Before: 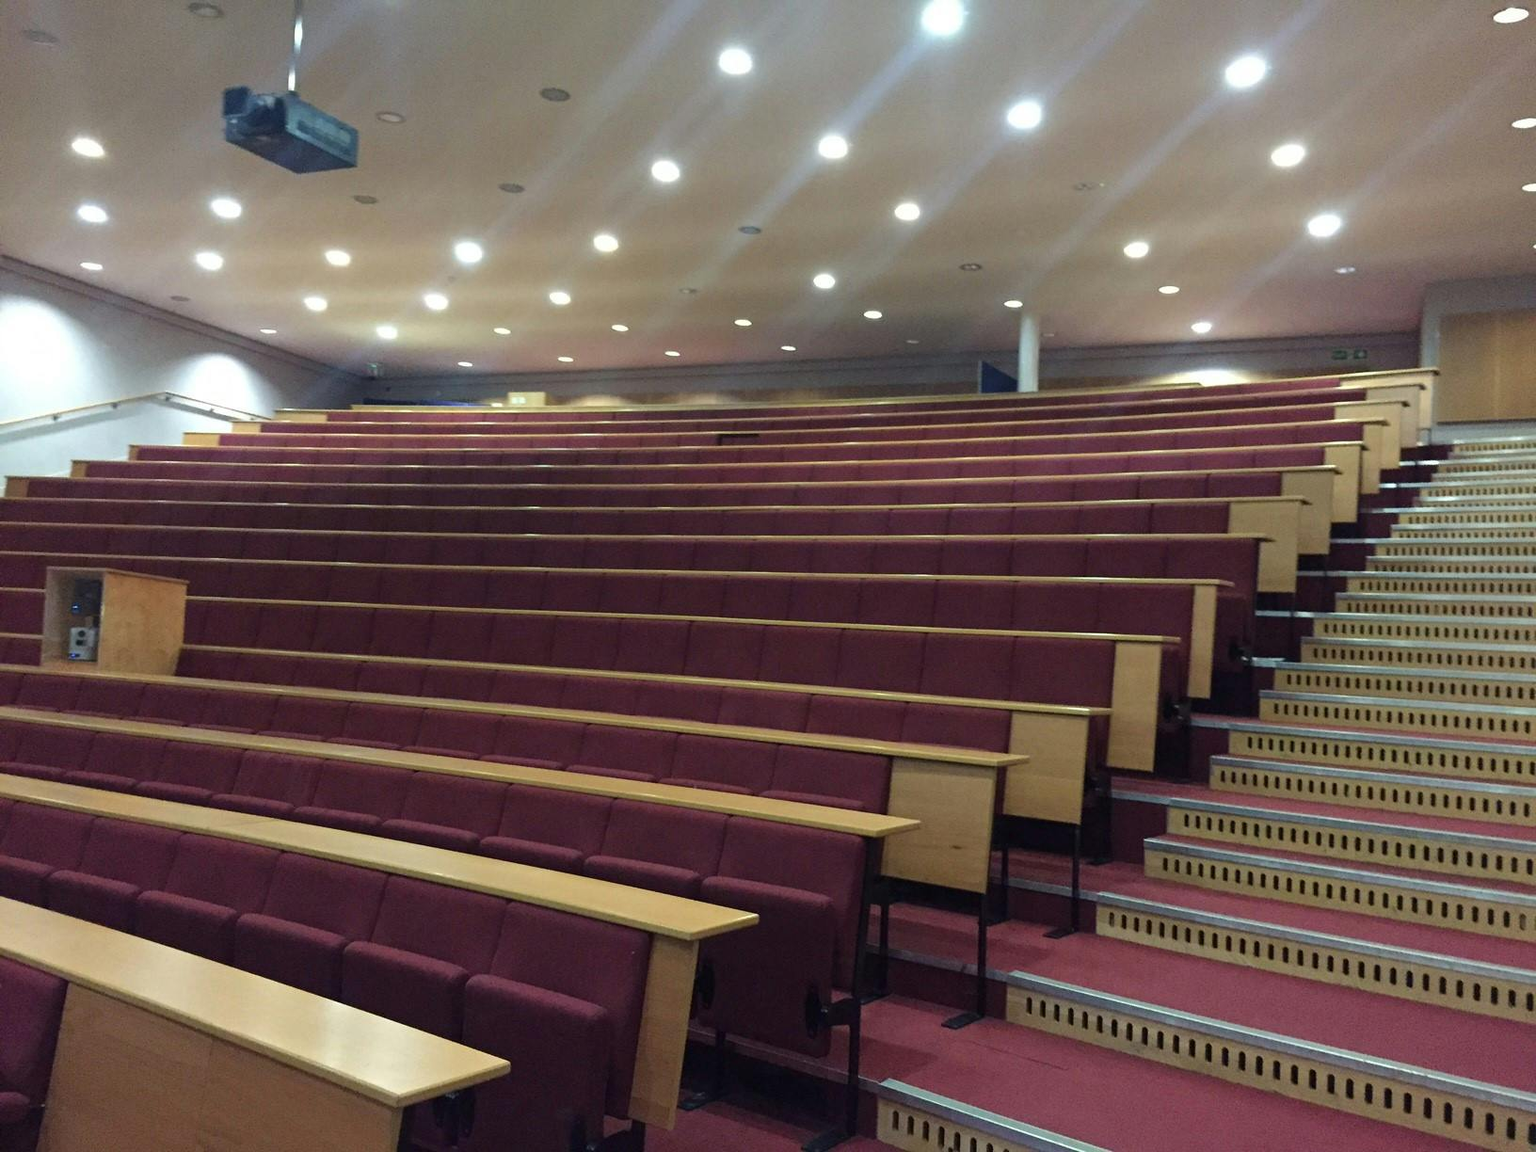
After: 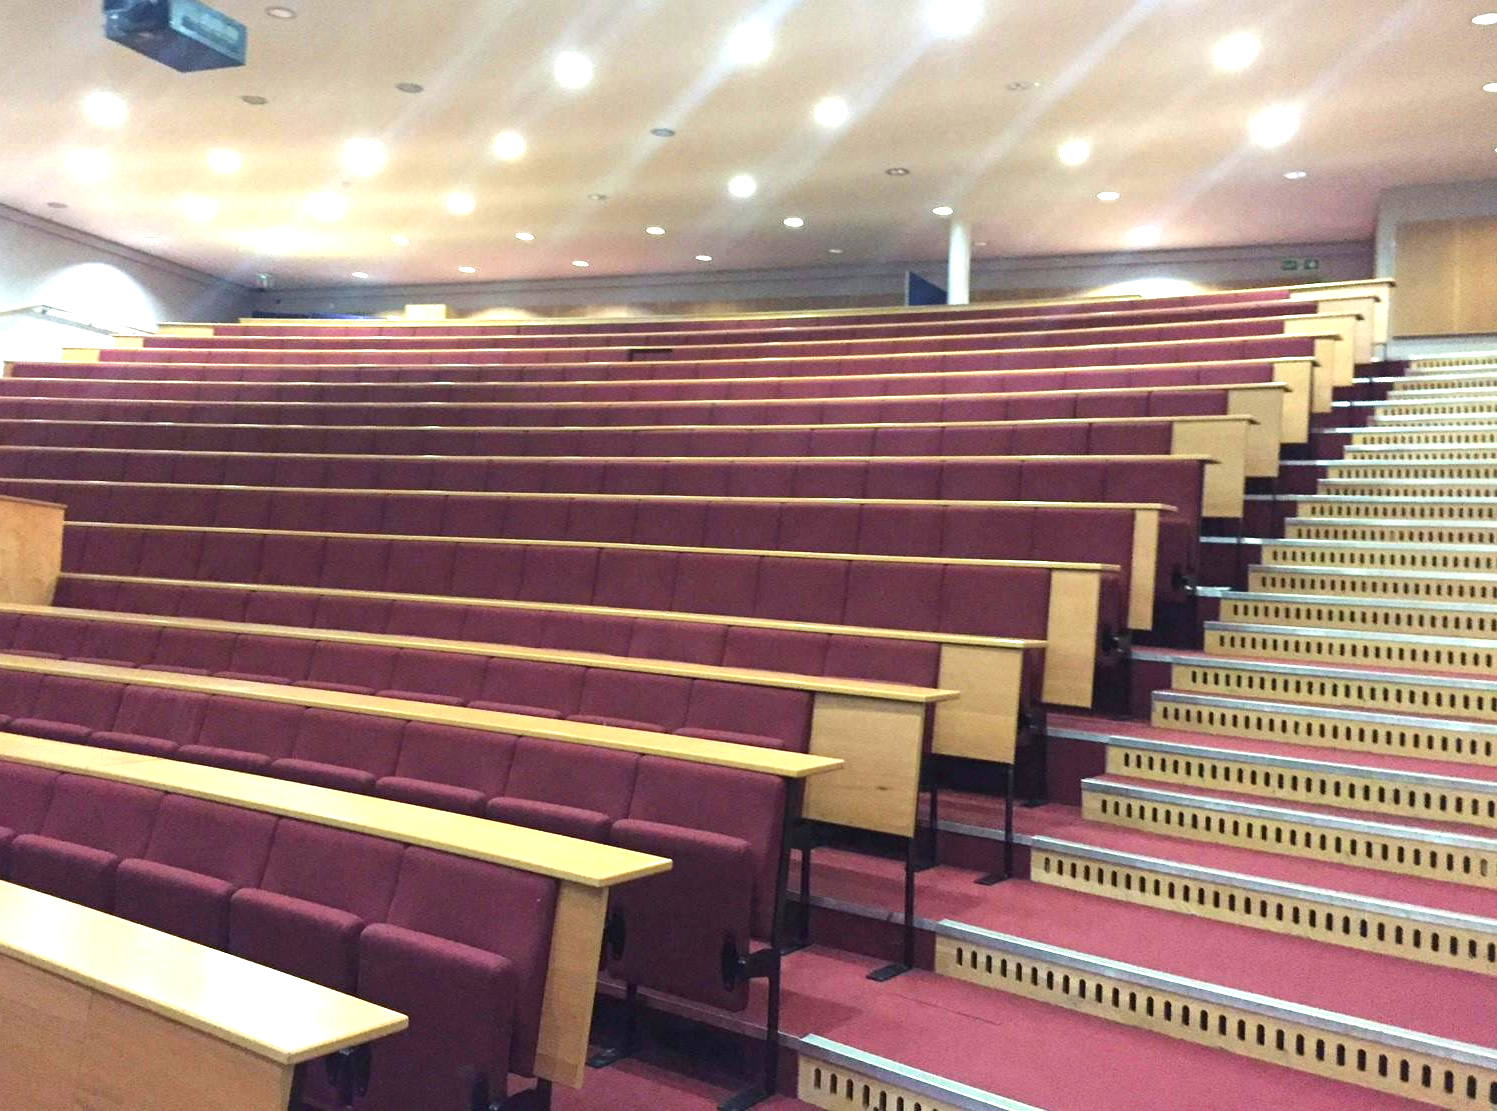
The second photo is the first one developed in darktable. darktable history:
crop and rotate: left 8.262%, top 9.226%
exposure: black level correction 0, exposure 1.388 EV, compensate exposure bias true, compensate highlight preservation false
